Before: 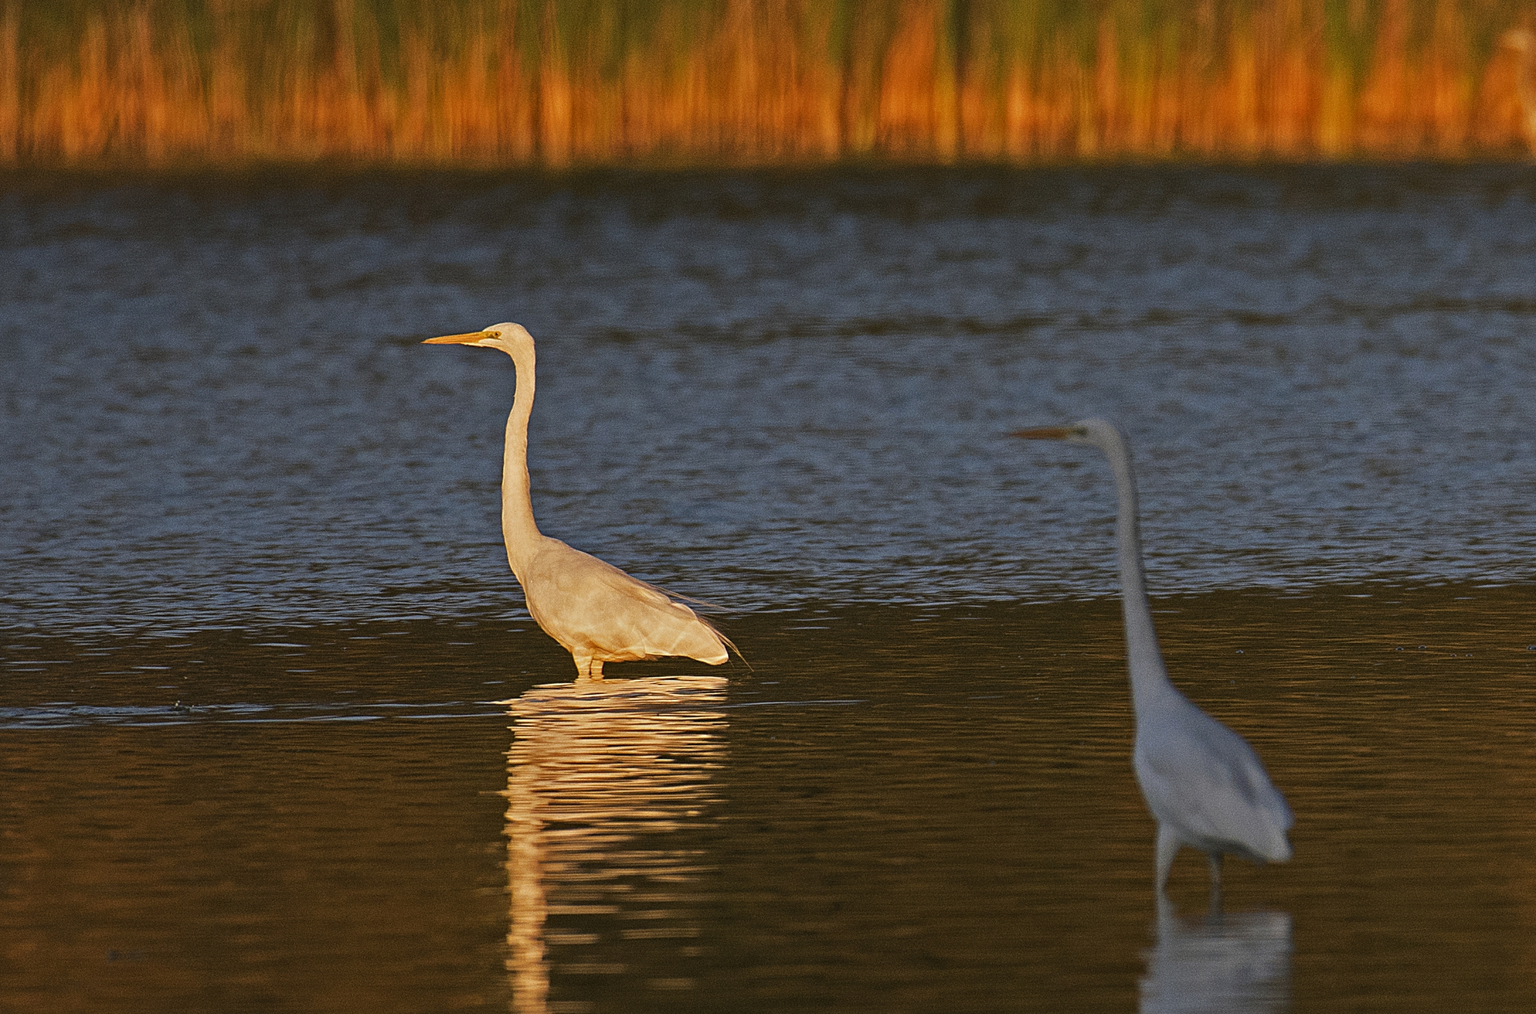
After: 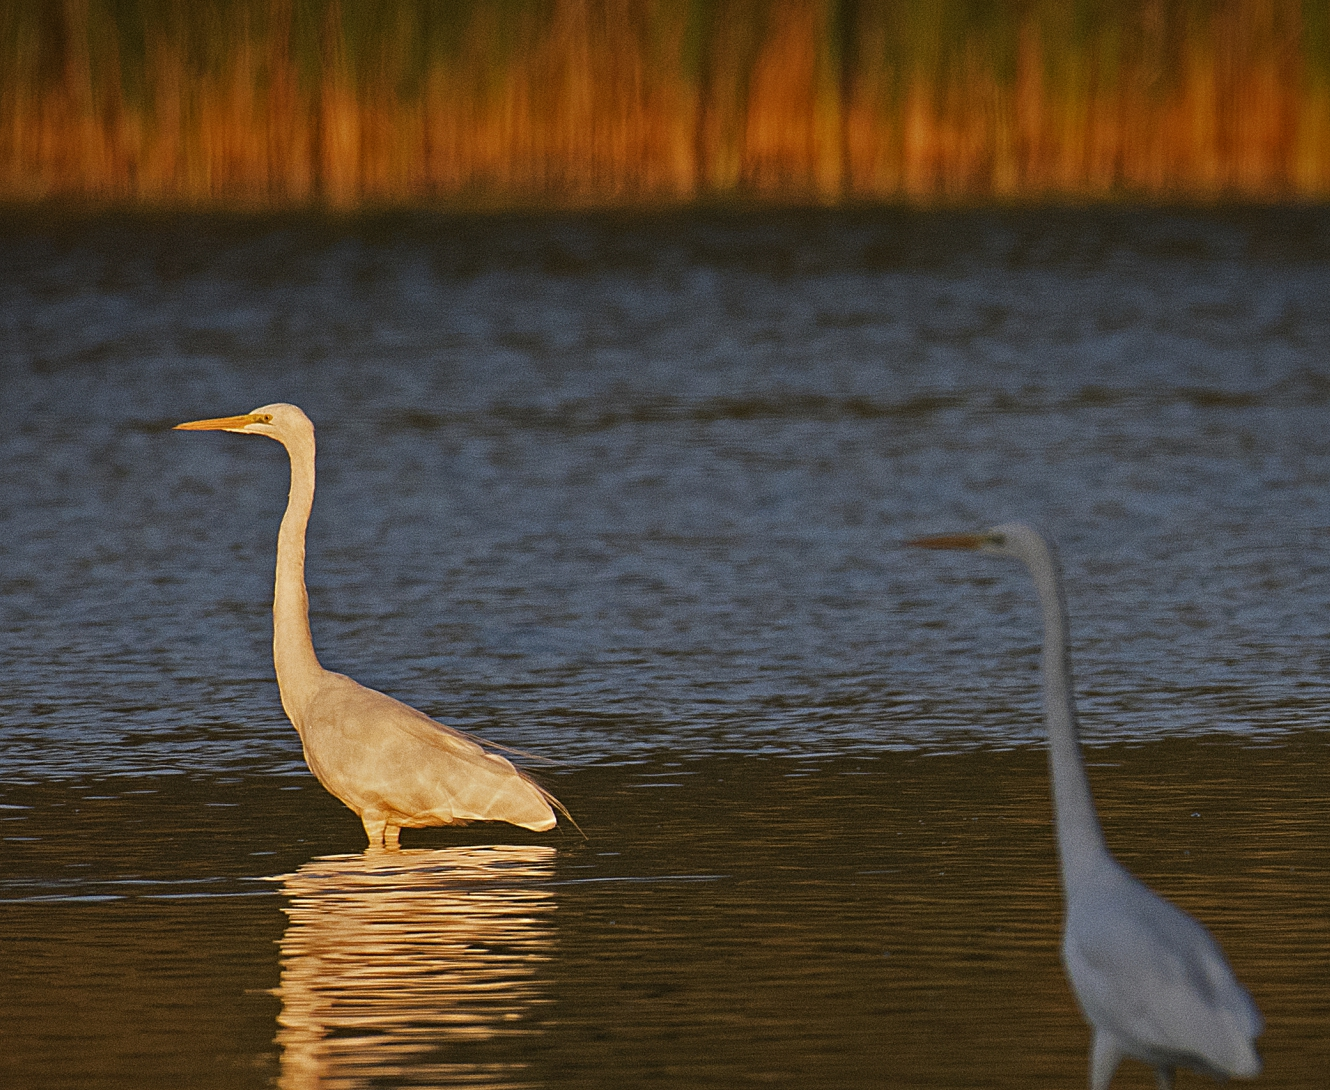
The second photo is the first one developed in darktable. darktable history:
vignetting: fall-off start 97.52%, fall-off radius 100%, brightness -0.574, saturation 0, center (-0.027, 0.404), width/height ratio 1.368, unbound false
crop: left 18.479%, right 12.2%, bottom 13.971%
